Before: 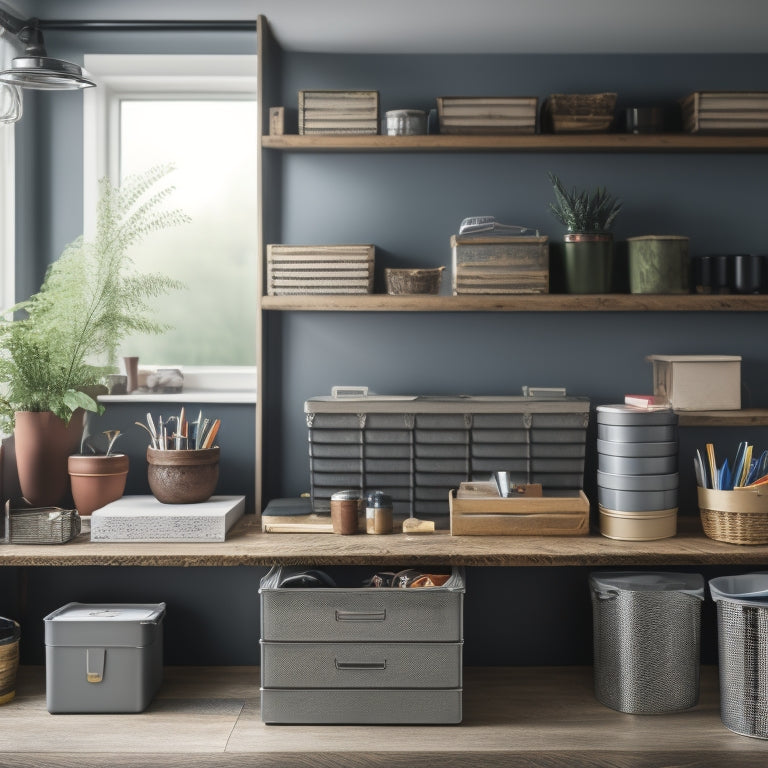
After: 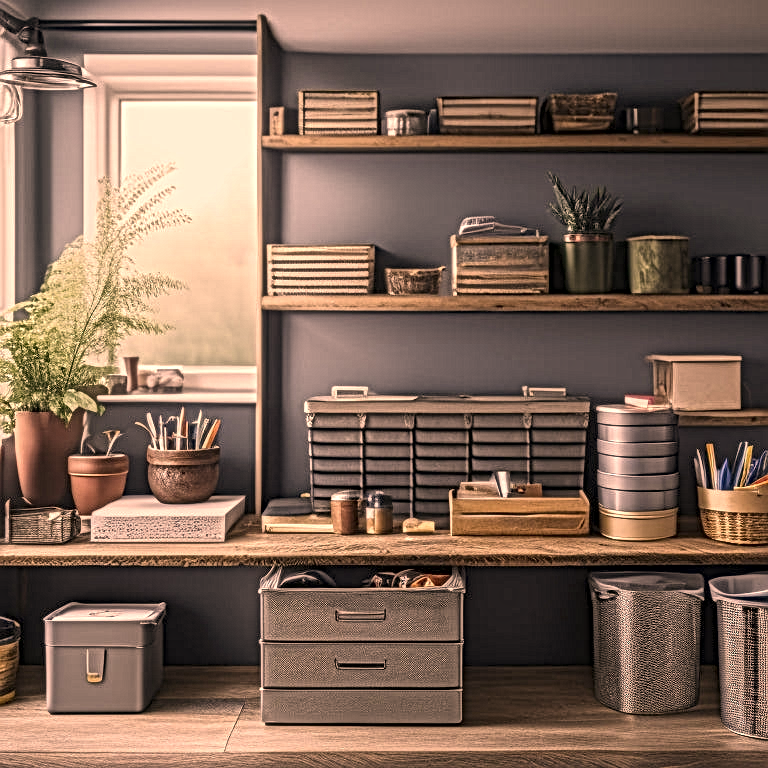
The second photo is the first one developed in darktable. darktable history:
color correction: highlights a* 21.57, highlights b* 21.78
local contrast: mode bilateral grid, contrast 20, coarseness 3, detail 298%, midtone range 0.2
